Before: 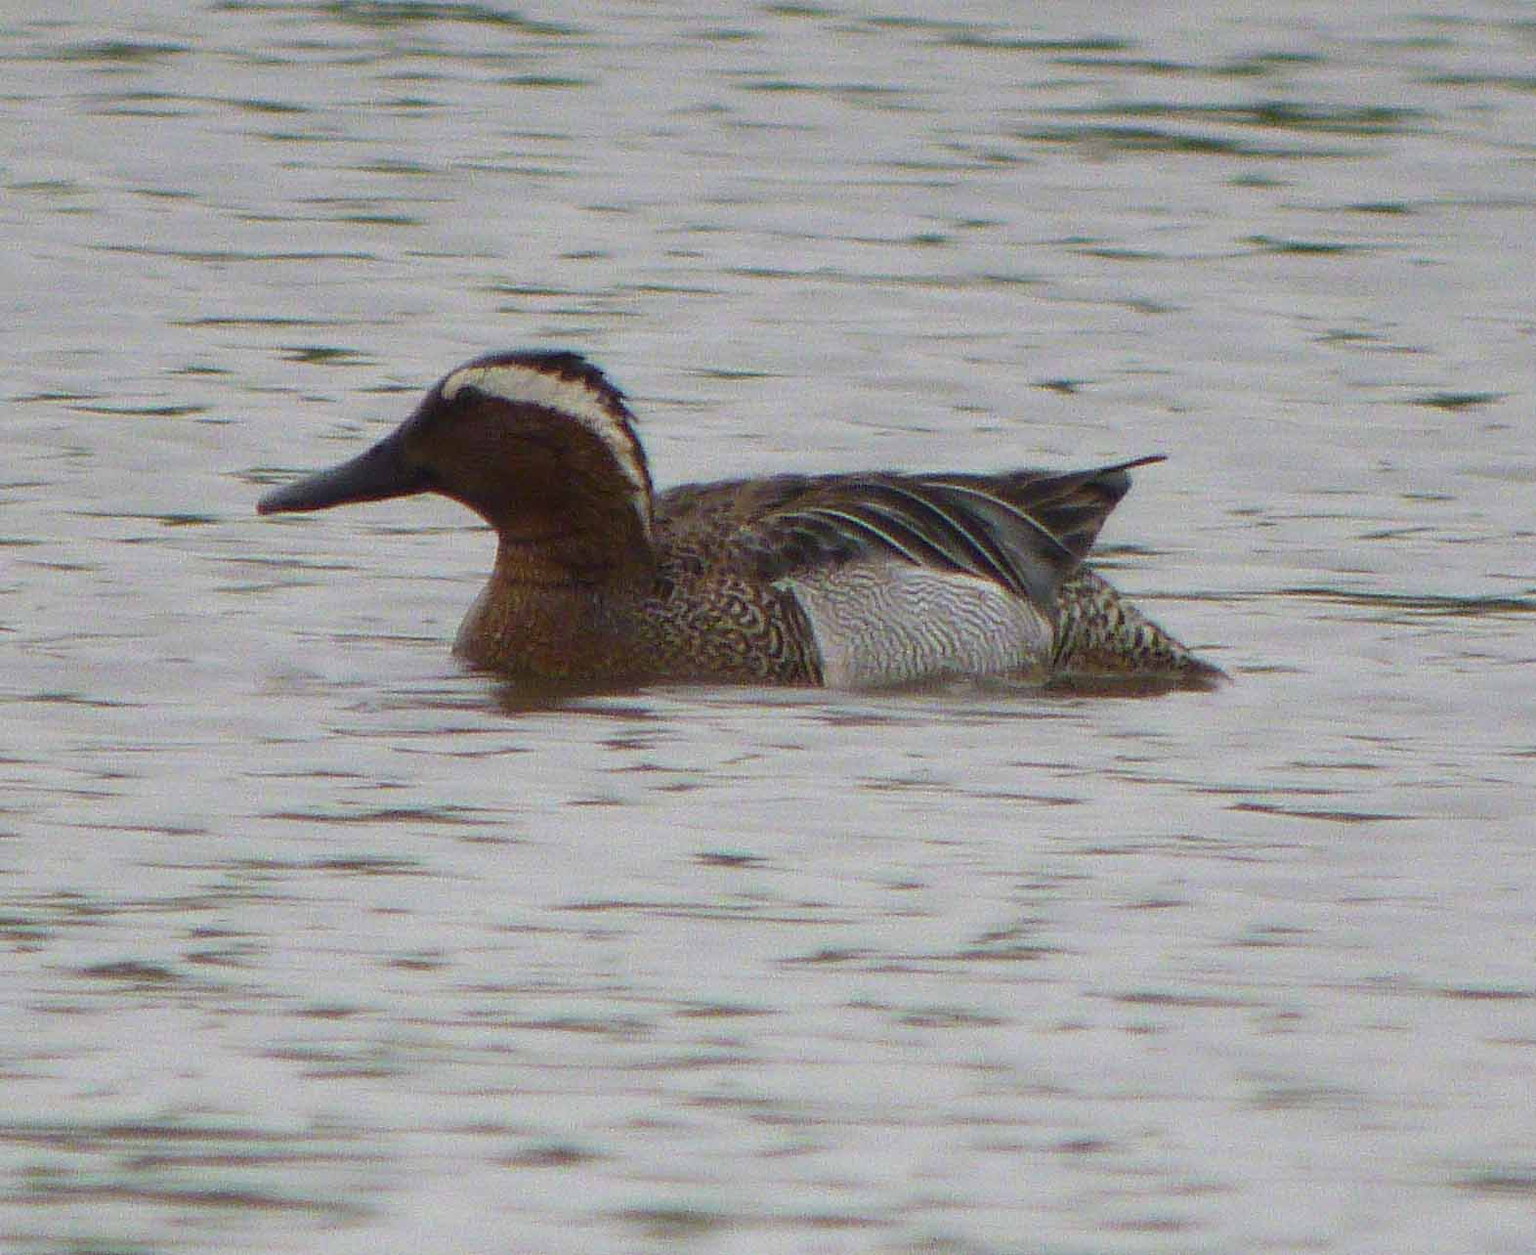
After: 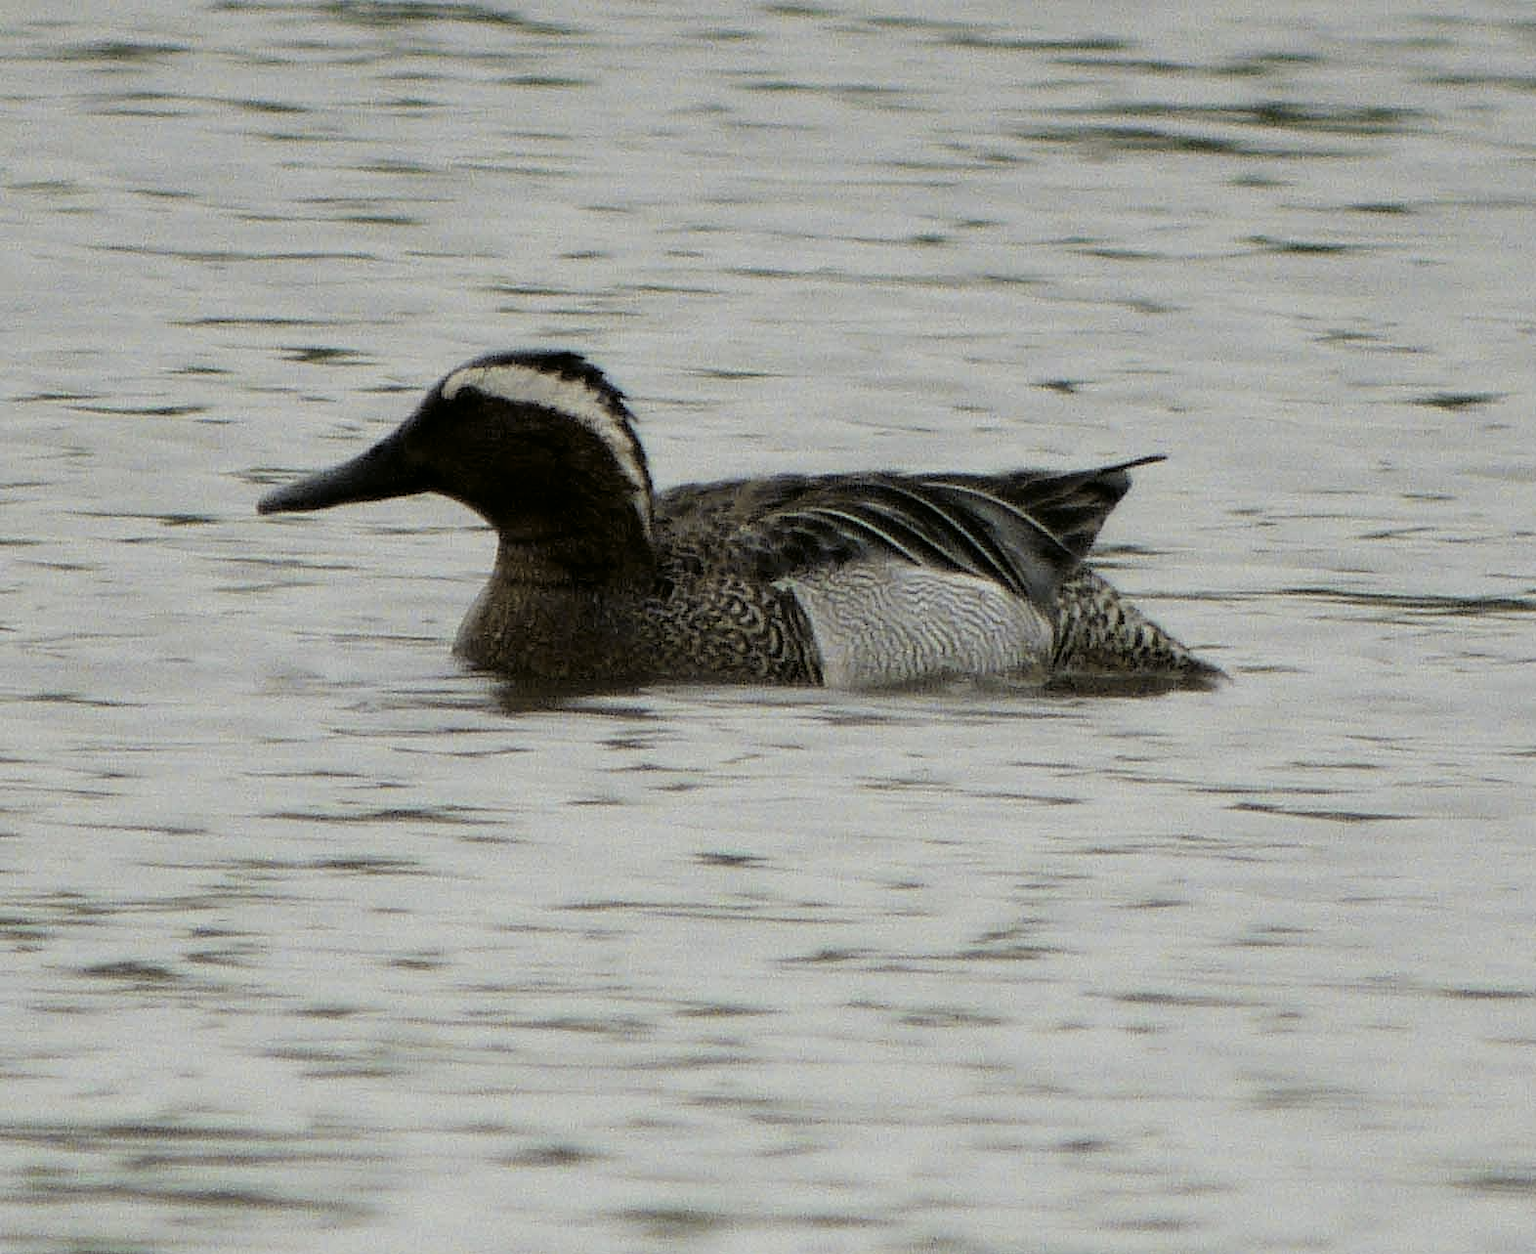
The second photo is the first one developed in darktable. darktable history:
tone curve: curves: ch1 [(0, 0) (0.173, 0.145) (0.467, 0.477) (0.808, 0.611) (1, 1)]; ch2 [(0, 0) (0.255, 0.314) (0.498, 0.509) (0.694, 0.64) (1, 1)], color space Lab, independent channels, preserve colors none
filmic rgb: black relative exposure -5 EV, white relative exposure 3.2 EV, hardness 3.42, contrast 1.2, highlights saturation mix -50%
